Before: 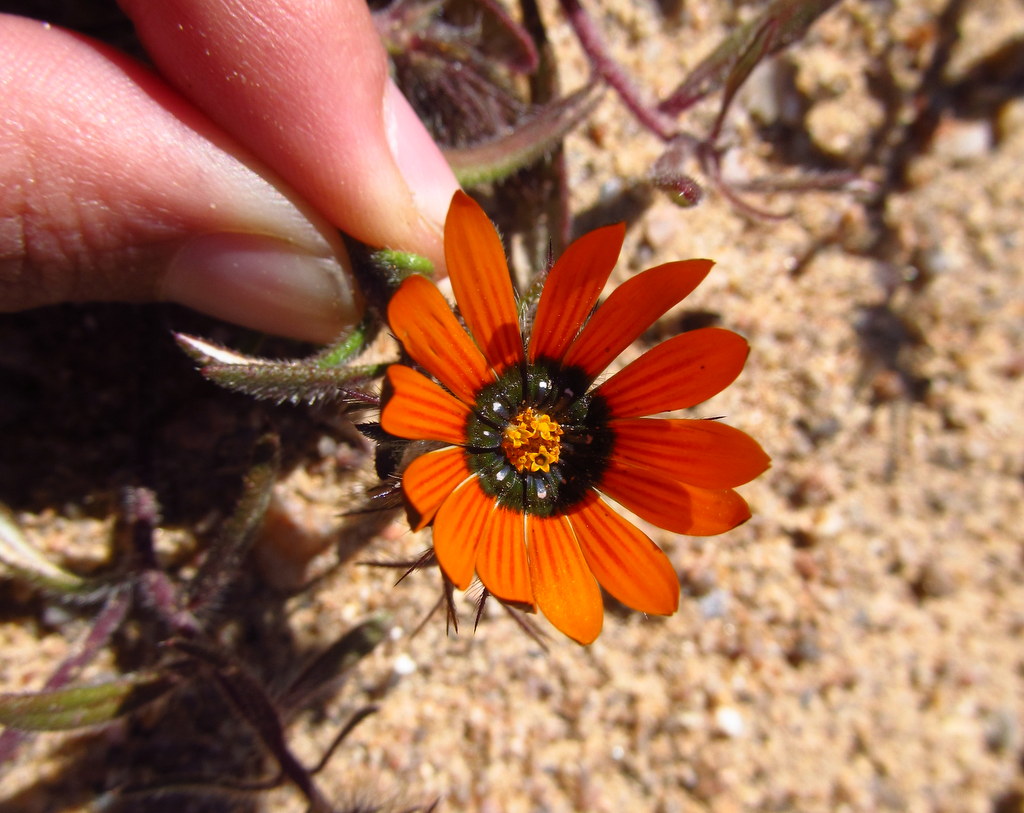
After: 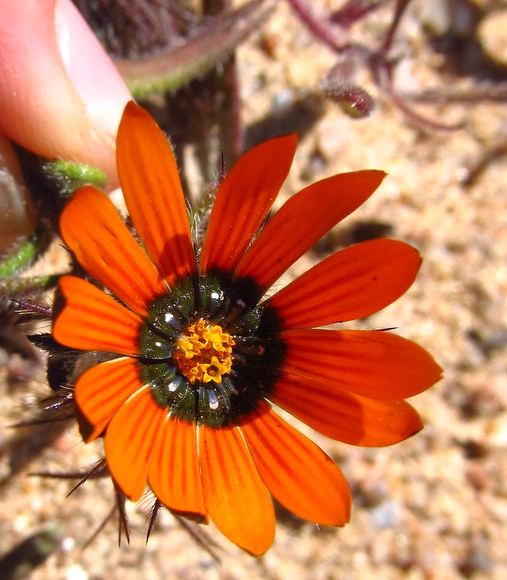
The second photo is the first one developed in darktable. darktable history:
exposure: exposure 0.258 EV, compensate highlight preservation false
crop: left 32.075%, top 10.976%, right 18.355%, bottom 17.596%
